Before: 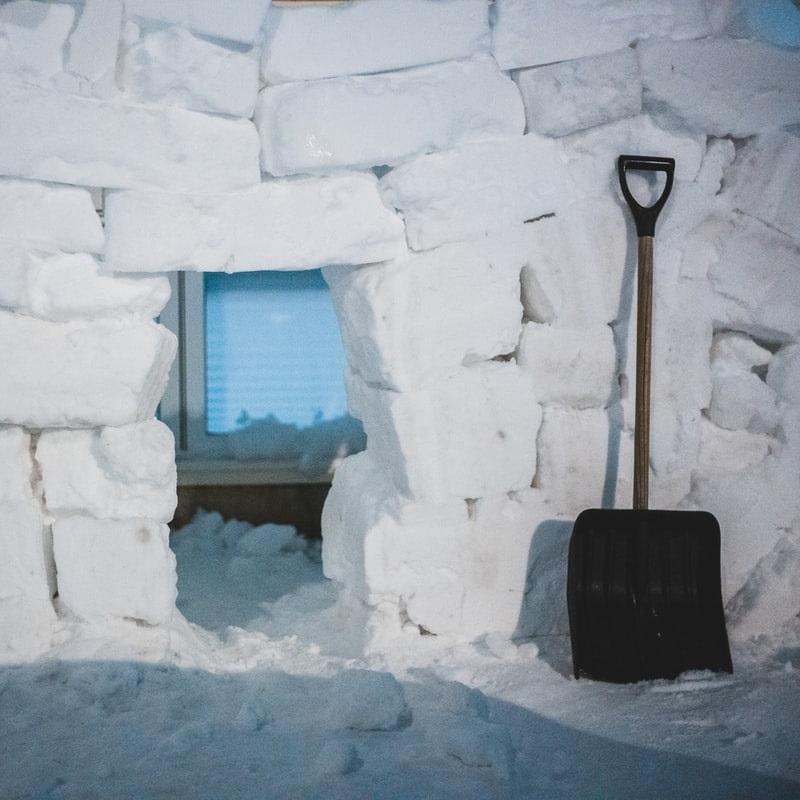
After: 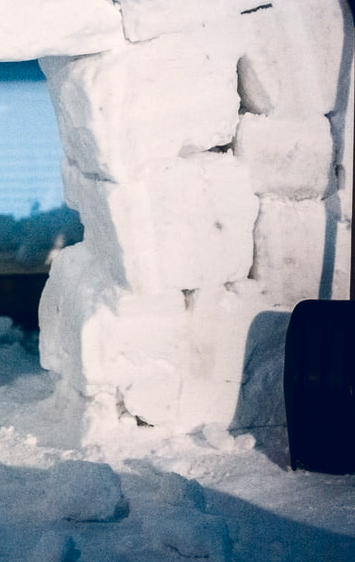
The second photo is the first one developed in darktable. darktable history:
color balance rgb: highlights gain › chroma 2.94%, highlights gain › hue 60.57°, global offset › chroma 0.25%, global offset › hue 256.52°, perceptual saturation grading › global saturation 20%, perceptual saturation grading › highlights -50%, perceptual saturation grading › shadows 30%, contrast 15%
crop: left 35.432%, top 26.233%, right 20.145%, bottom 3.432%
contrast brightness saturation: contrast 0.19, brightness -0.11, saturation 0.21
